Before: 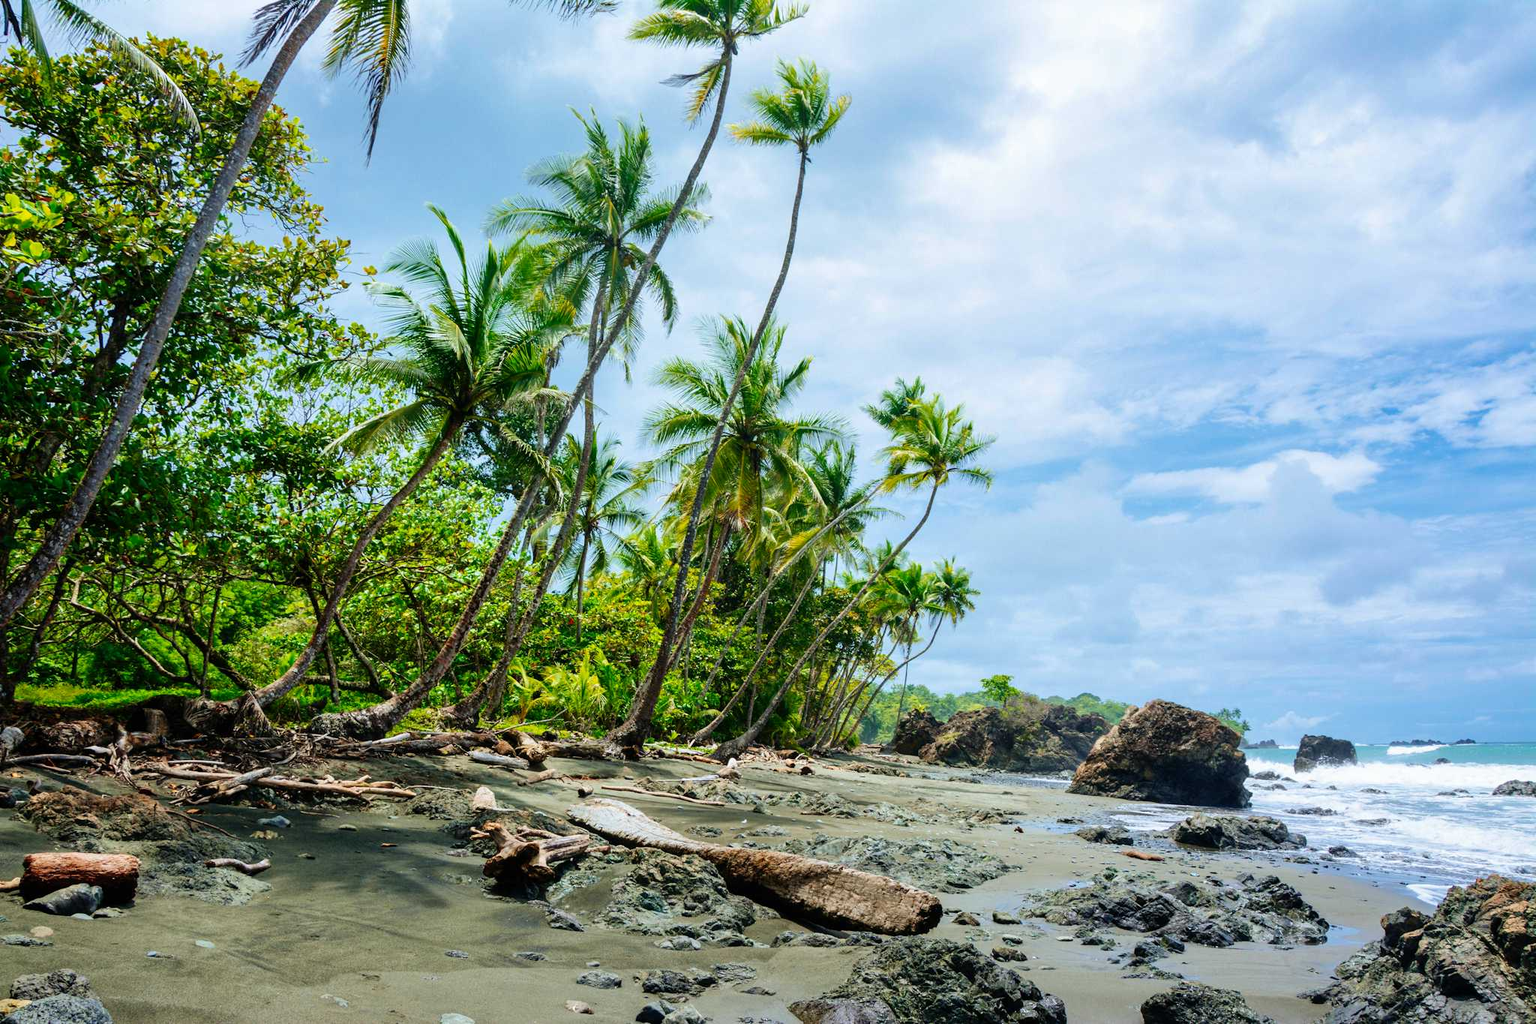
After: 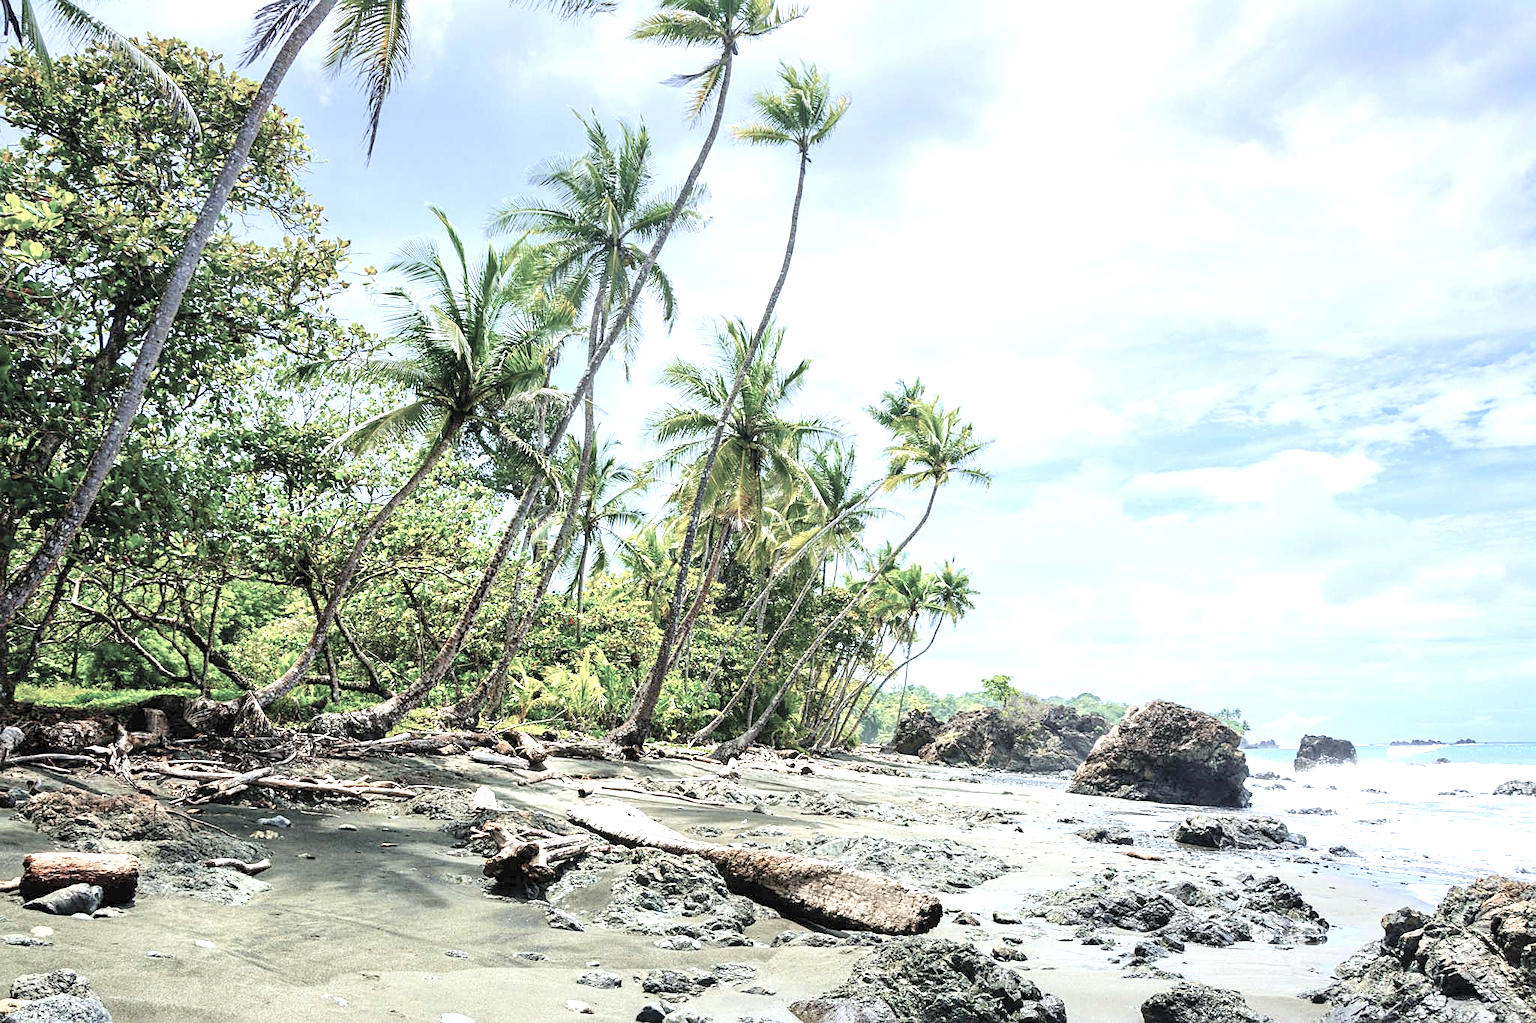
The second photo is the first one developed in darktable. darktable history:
graduated density: hue 238.83°, saturation 50%
sharpen: on, module defaults
exposure: exposure 1.25 EV, compensate exposure bias true, compensate highlight preservation false
contrast brightness saturation: brightness 0.18, saturation -0.5
